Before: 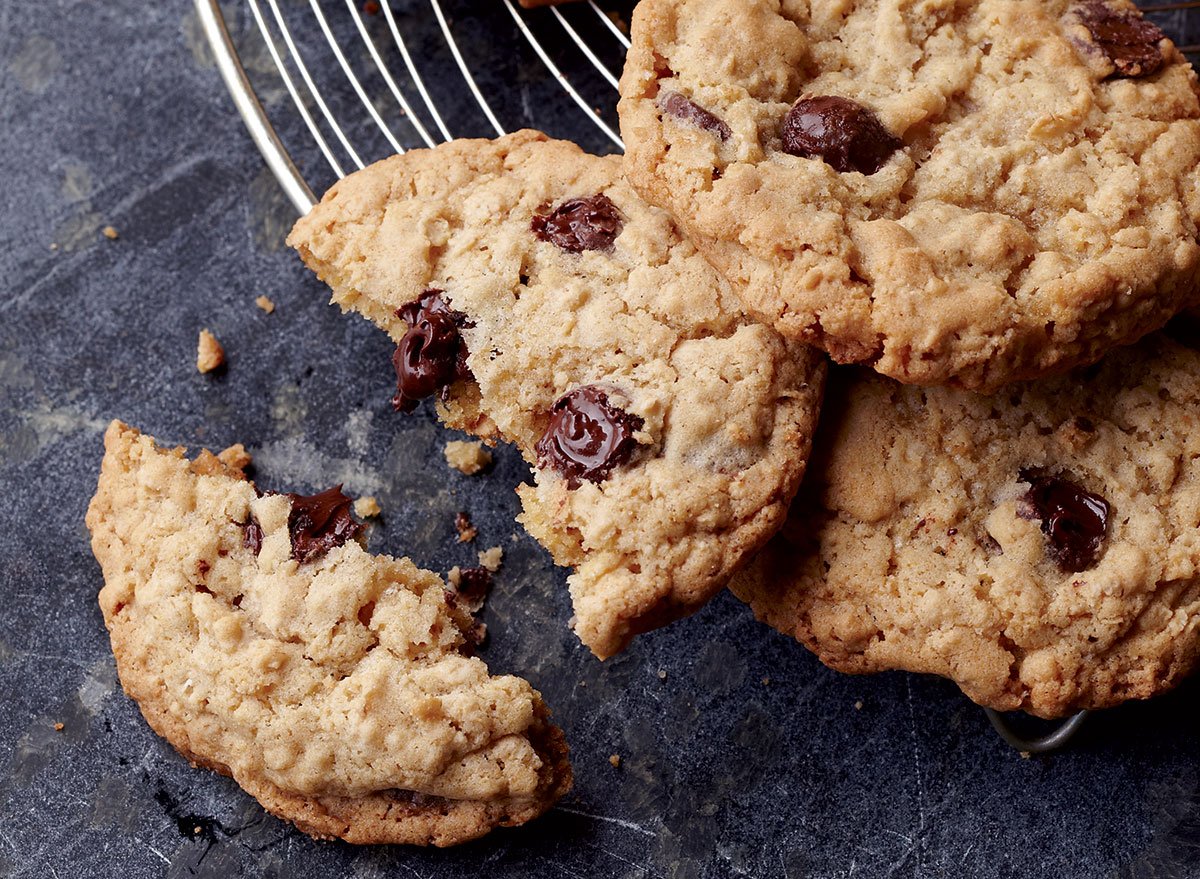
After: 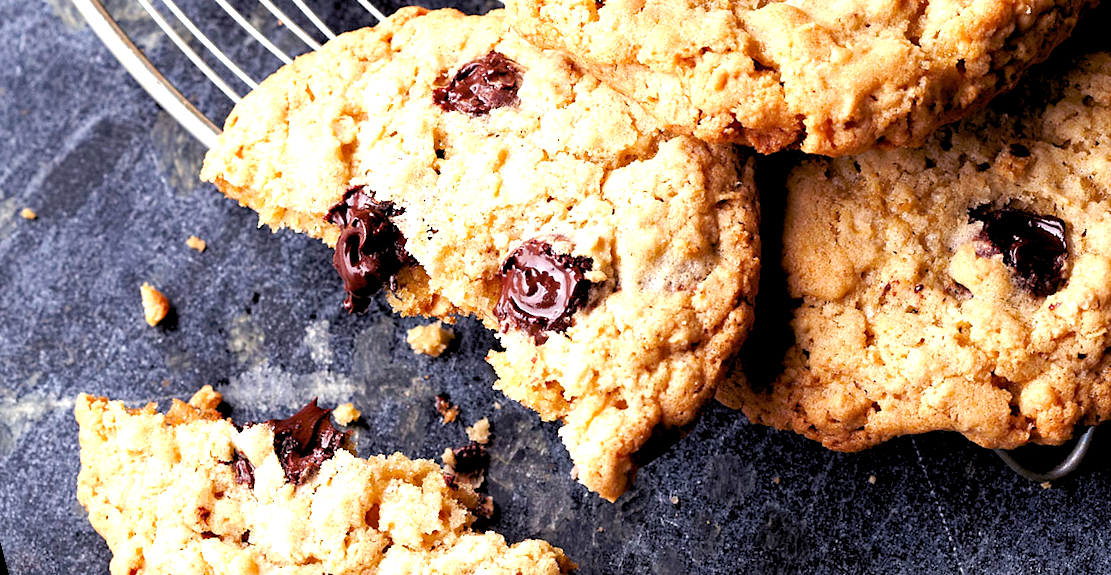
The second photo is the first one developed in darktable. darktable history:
rgb levels: levels [[0.01, 0.419, 0.839], [0, 0.5, 1], [0, 0.5, 1]]
color balance rgb: shadows fall-off 101%, linear chroma grading › mid-tones 7.63%, perceptual saturation grading › mid-tones 11.68%, mask middle-gray fulcrum 22.45%, global vibrance 10.11%, saturation formula JzAzBz (2021)
exposure: exposure 1 EV, compensate highlight preservation false
haze removal: compatibility mode true, adaptive false
rotate and perspective: rotation -14.8°, crop left 0.1, crop right 0.903, crop top 0.25, crop bottom 0.748
